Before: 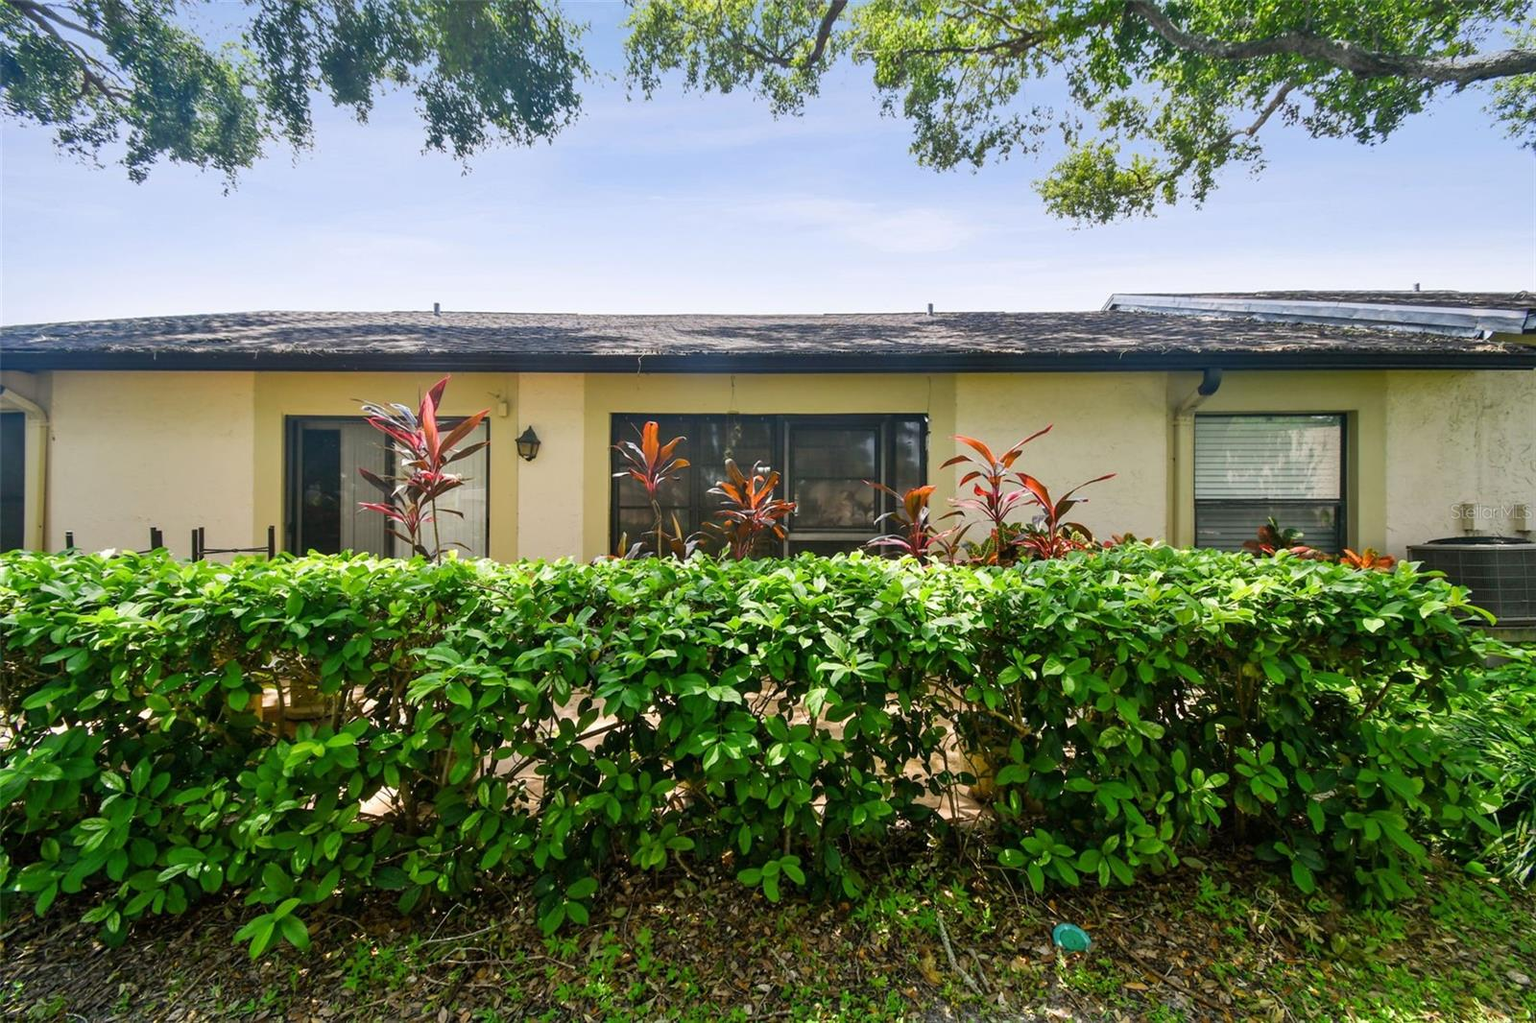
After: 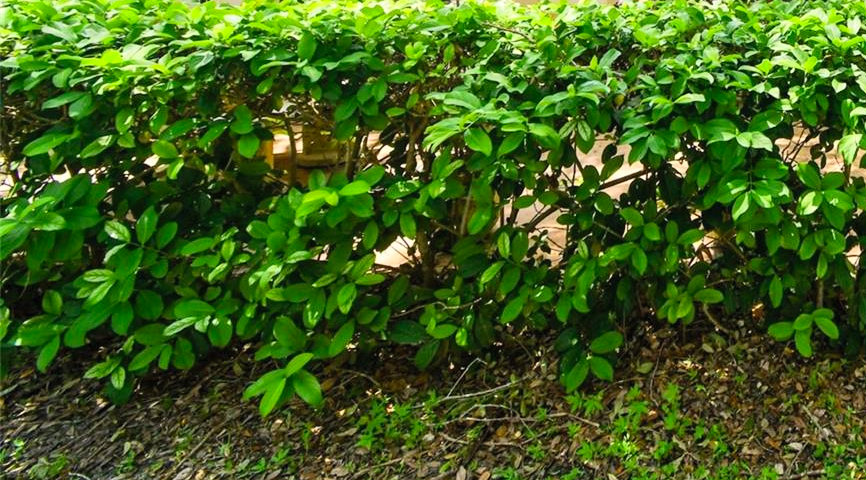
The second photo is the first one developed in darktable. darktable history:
crop and rotate: top 54.721%, right 45.847%, bottom 0.209%
contrast brightness saturation: contrast 0.195, brightness 0.166, saturation 0.23
